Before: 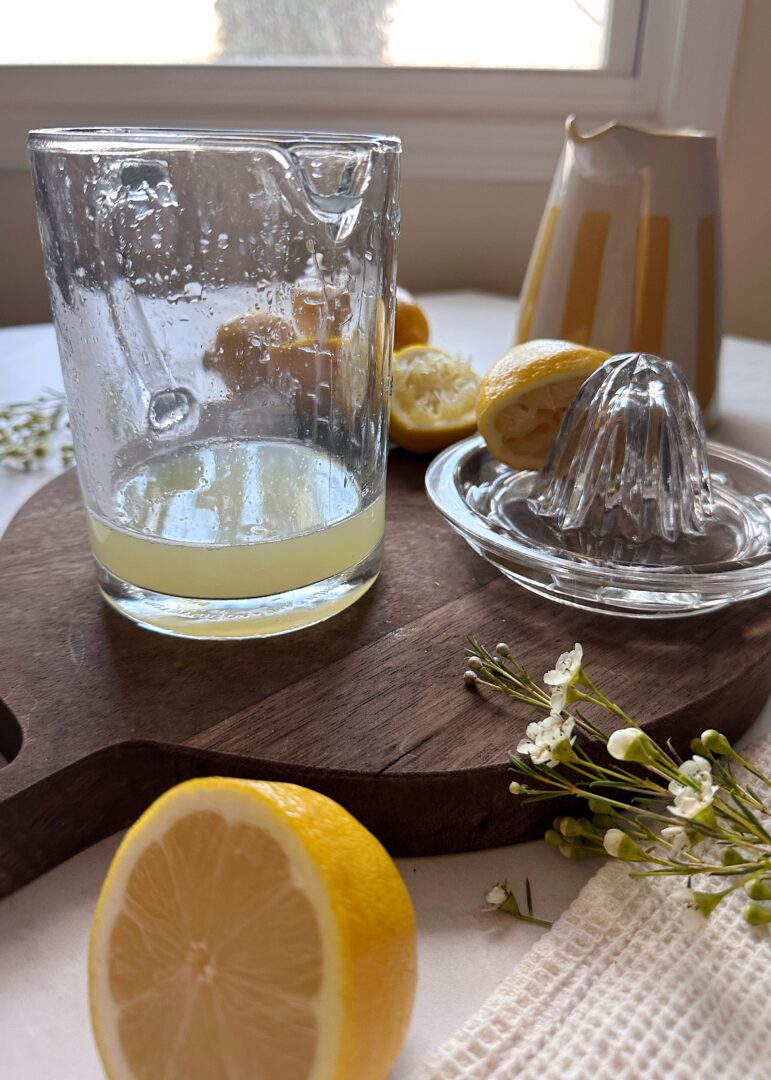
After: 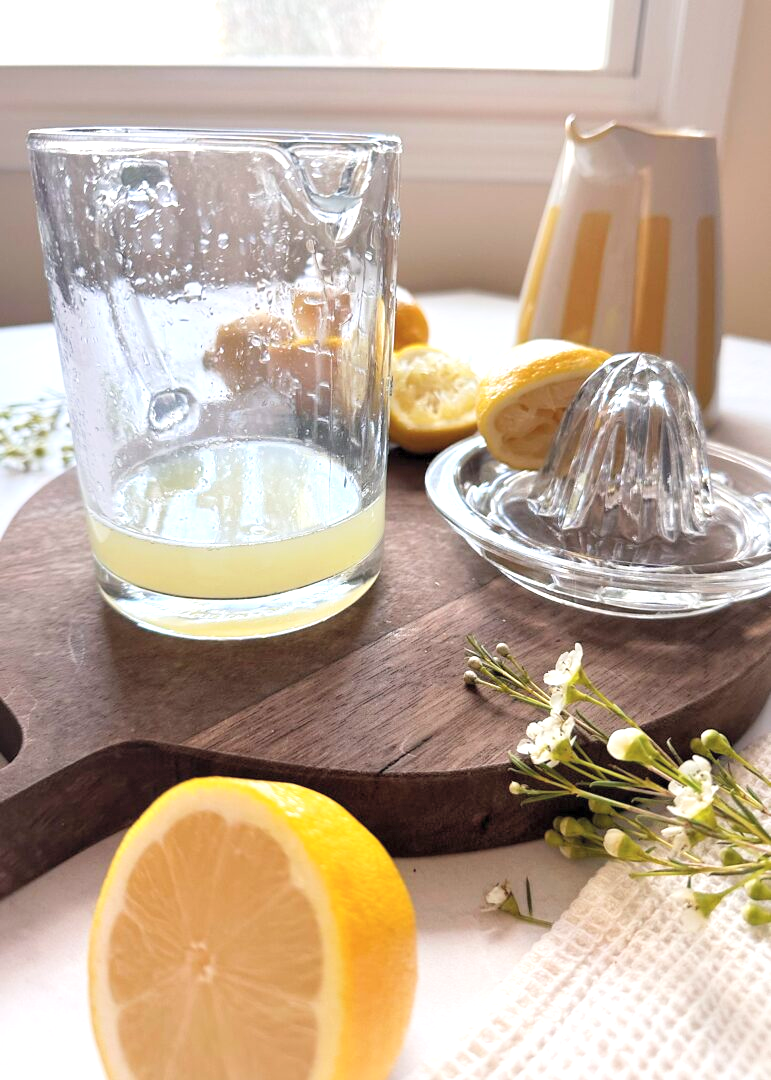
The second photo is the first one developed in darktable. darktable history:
contrast brightness saturation: brightness 0.15
tone curve: curves: ch0 [(0, 0) (0.003, 0.003) (0.011, 0.011) (0.025, 0.026) (0.044, 0.046) (0.069, 0.072) (0.1, 0.103) (0.136, 0.141) (0.177, 0.184) (0.224, 0.233) (0.277, 0.287) (0.335, 0.348) (0.399, 0.414) (0.468, 0.486) (0.543, 0.563) (0.623, 0.647) (0.709, 0.736) (0.801, 0.831) (0.898, 0.92) (1, 1)], preserve colors none
exposure: exposure 0.781 EV, compensate highlight preservation false
